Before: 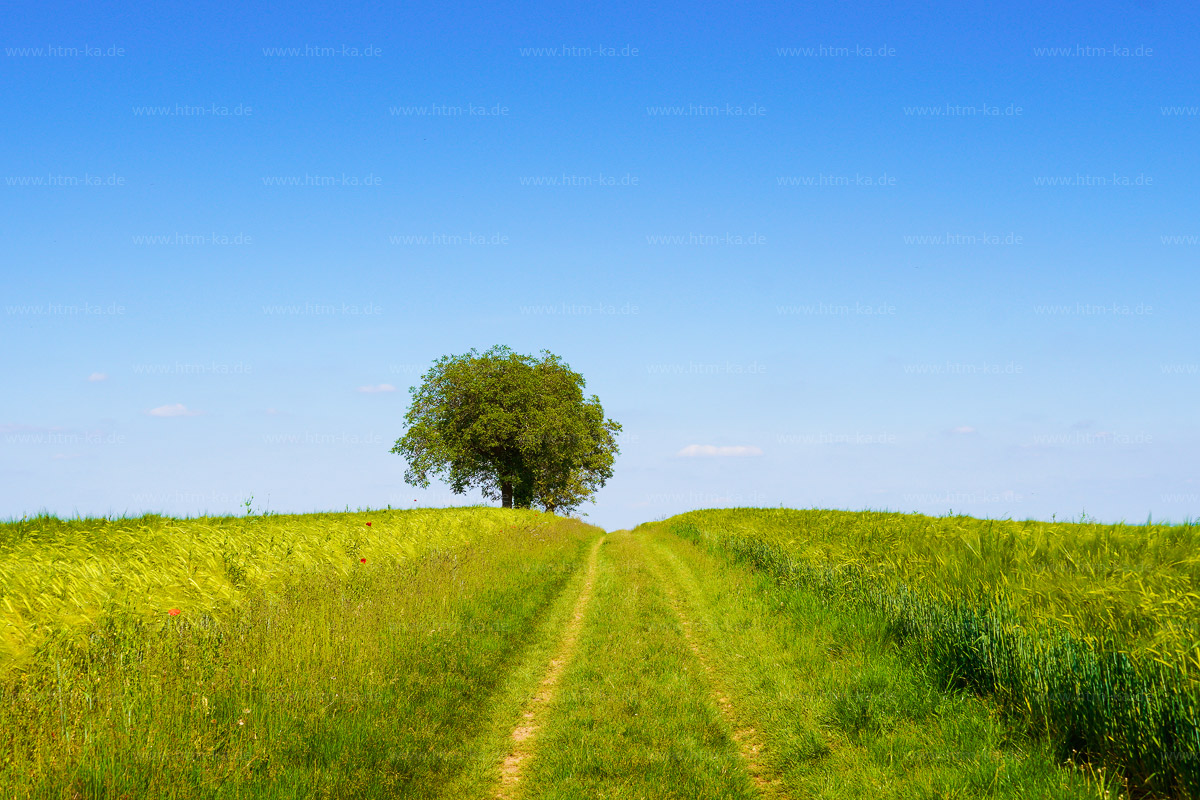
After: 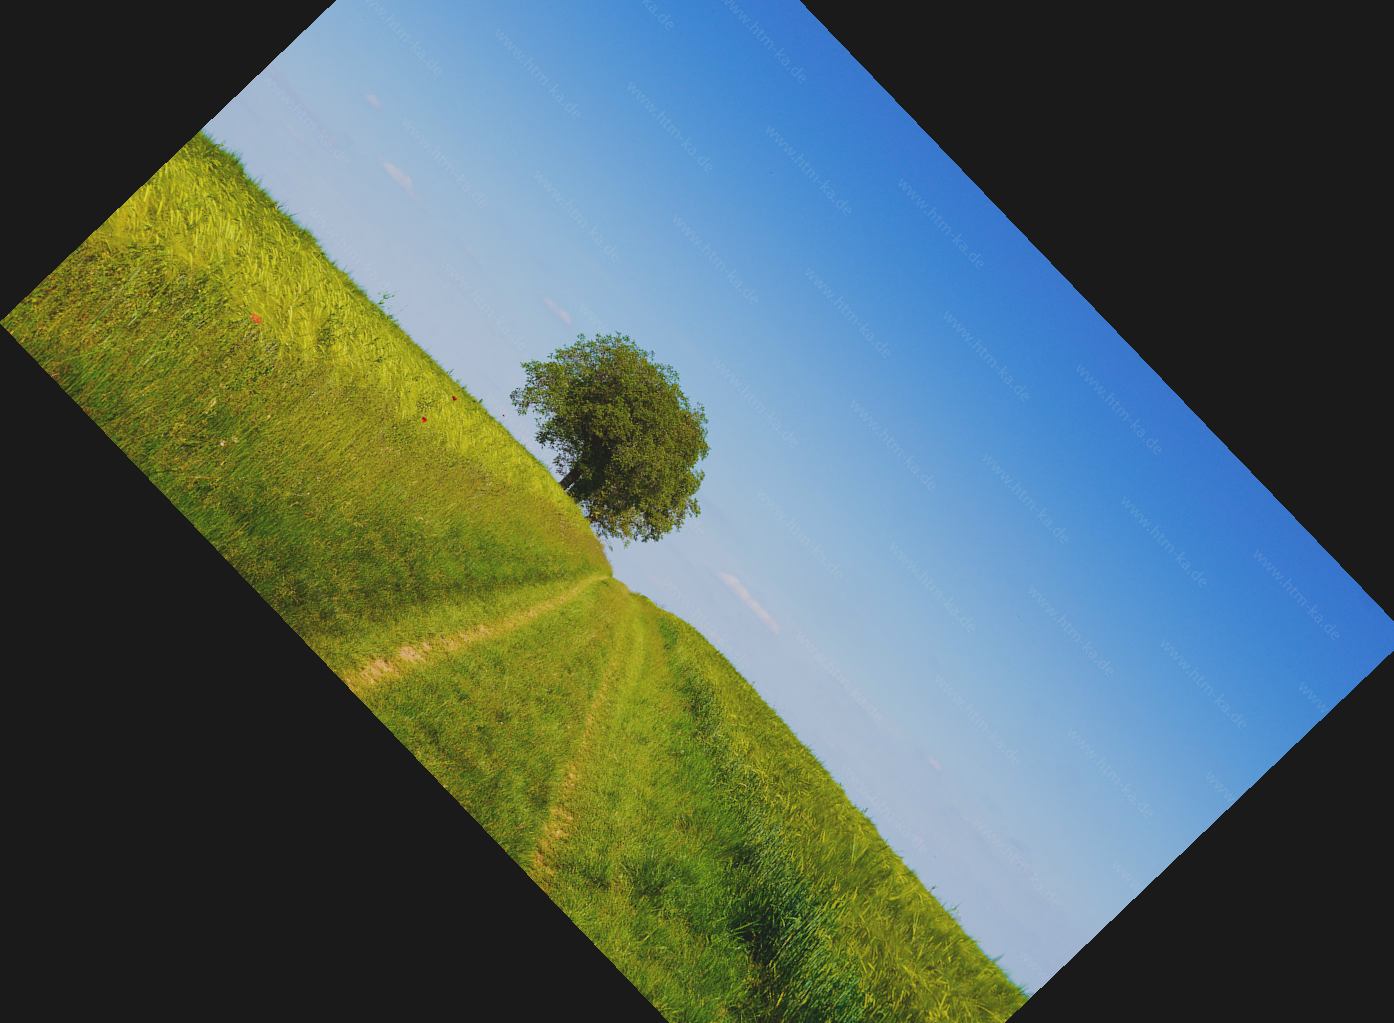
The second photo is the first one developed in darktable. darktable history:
exposure: black level correction -0.015, exposure -0.5 EV, compensate highlight preservation false
crop and rotate: angle -46.26°, top 16.234%, right 0.912%, bottom 11.704%
